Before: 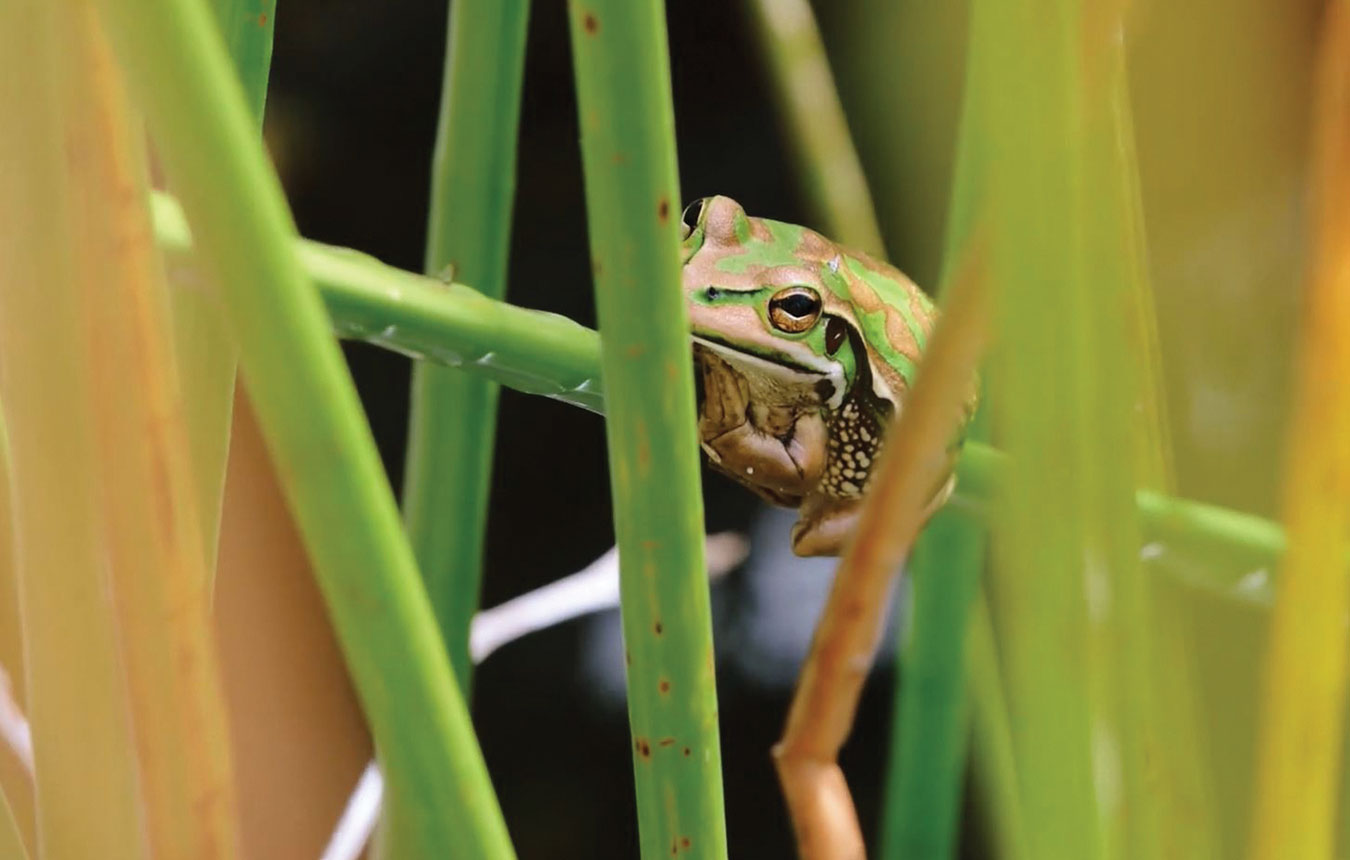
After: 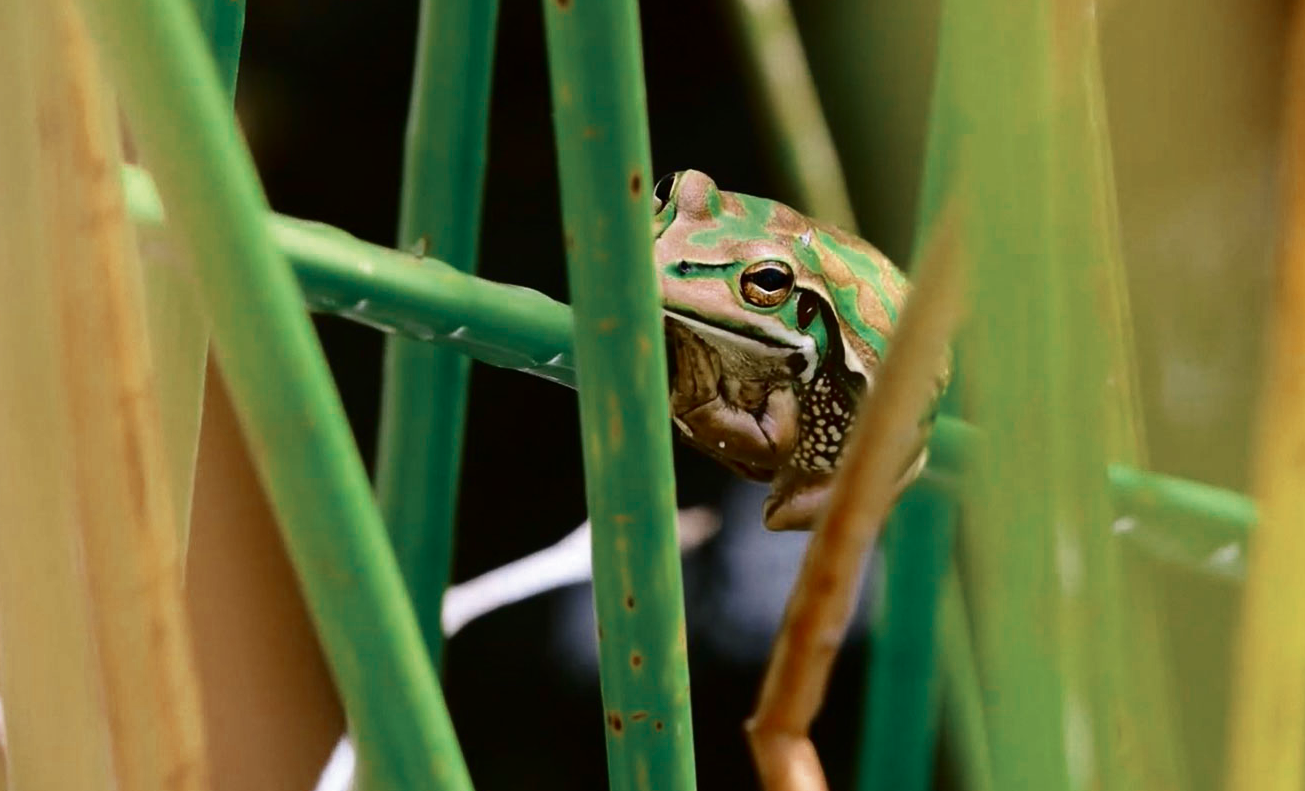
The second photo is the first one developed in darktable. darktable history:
crop: left 2.106%, top 3.077%, right 1.159%, bottom 4.93%
contrast brightness saturation: contrast 0.193, brightness -0.114, saturation 0.208
color zones: curves: ch0 [(0, 0.5) (0.125, 0.4) (0.25, 0.5) (0.375, 0.4) (0.5, 0.4) (0.625, 0.35) (0.75, 0.35) (0.875, 0.5)]; ch1 [(0, 0.35) (0.125, 0.45) (0.25, 0.35) (0.375, 0.35) (0.5, 0.35) (0.625, 0.35) (0.75, 0.45) (0.875, 0.35)]; ch2 [(0, 0.6) (0.125, 0.5) (0.25, 0.5) (0.375, 0.6) (0.5, 0.6) (0.625, 0.5) (0.75, 0.5) (0.875, 0.5)]
